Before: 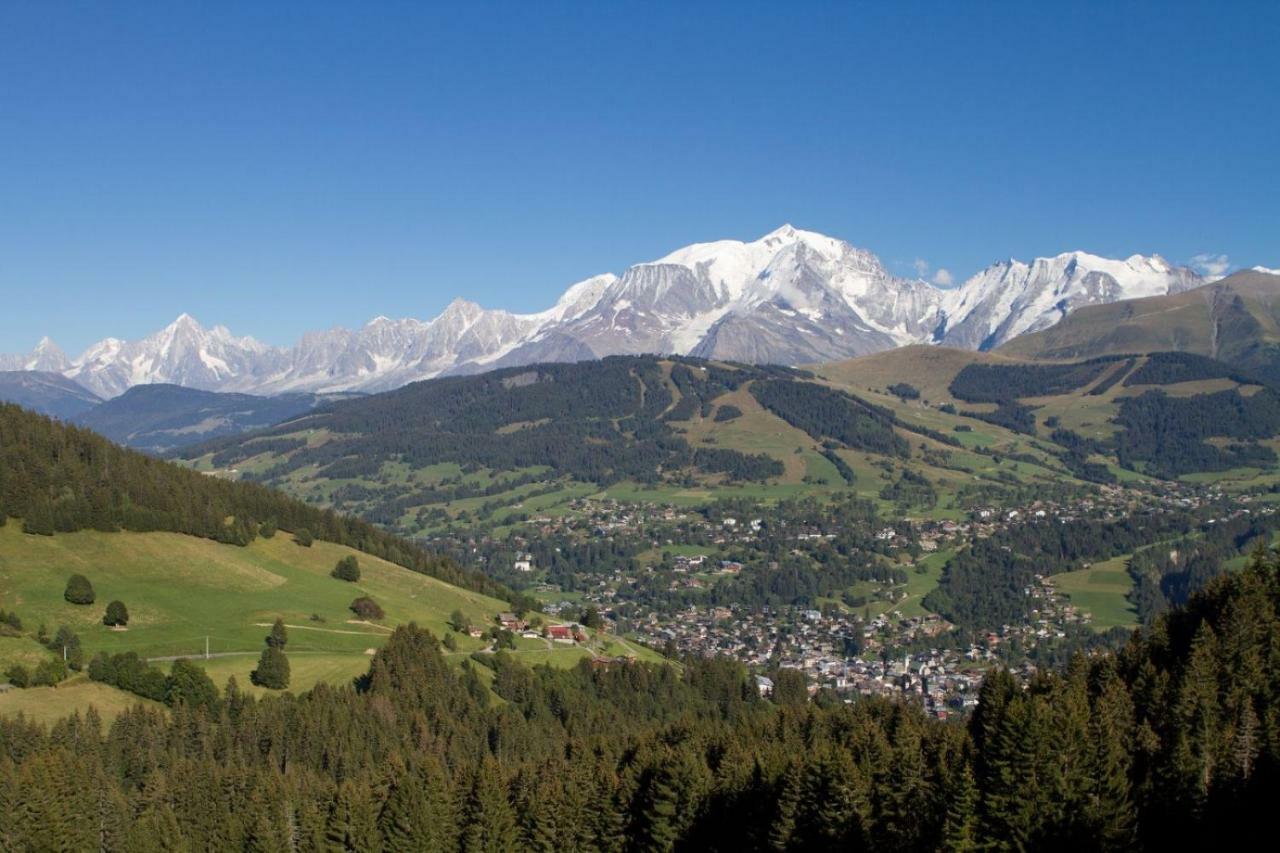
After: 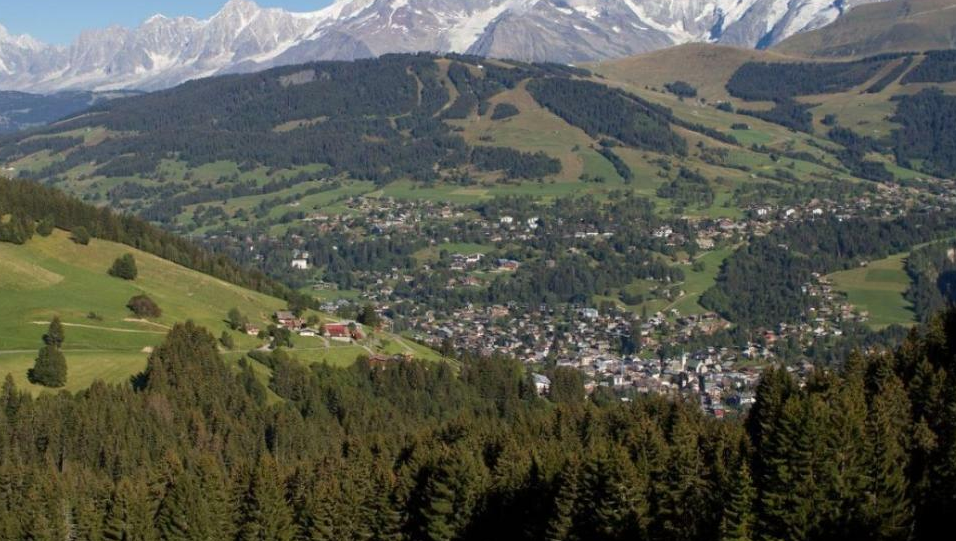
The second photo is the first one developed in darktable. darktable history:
crop and rotate: left 17.438%, top 35.616%, right 7.815%, bottom 0.94%
